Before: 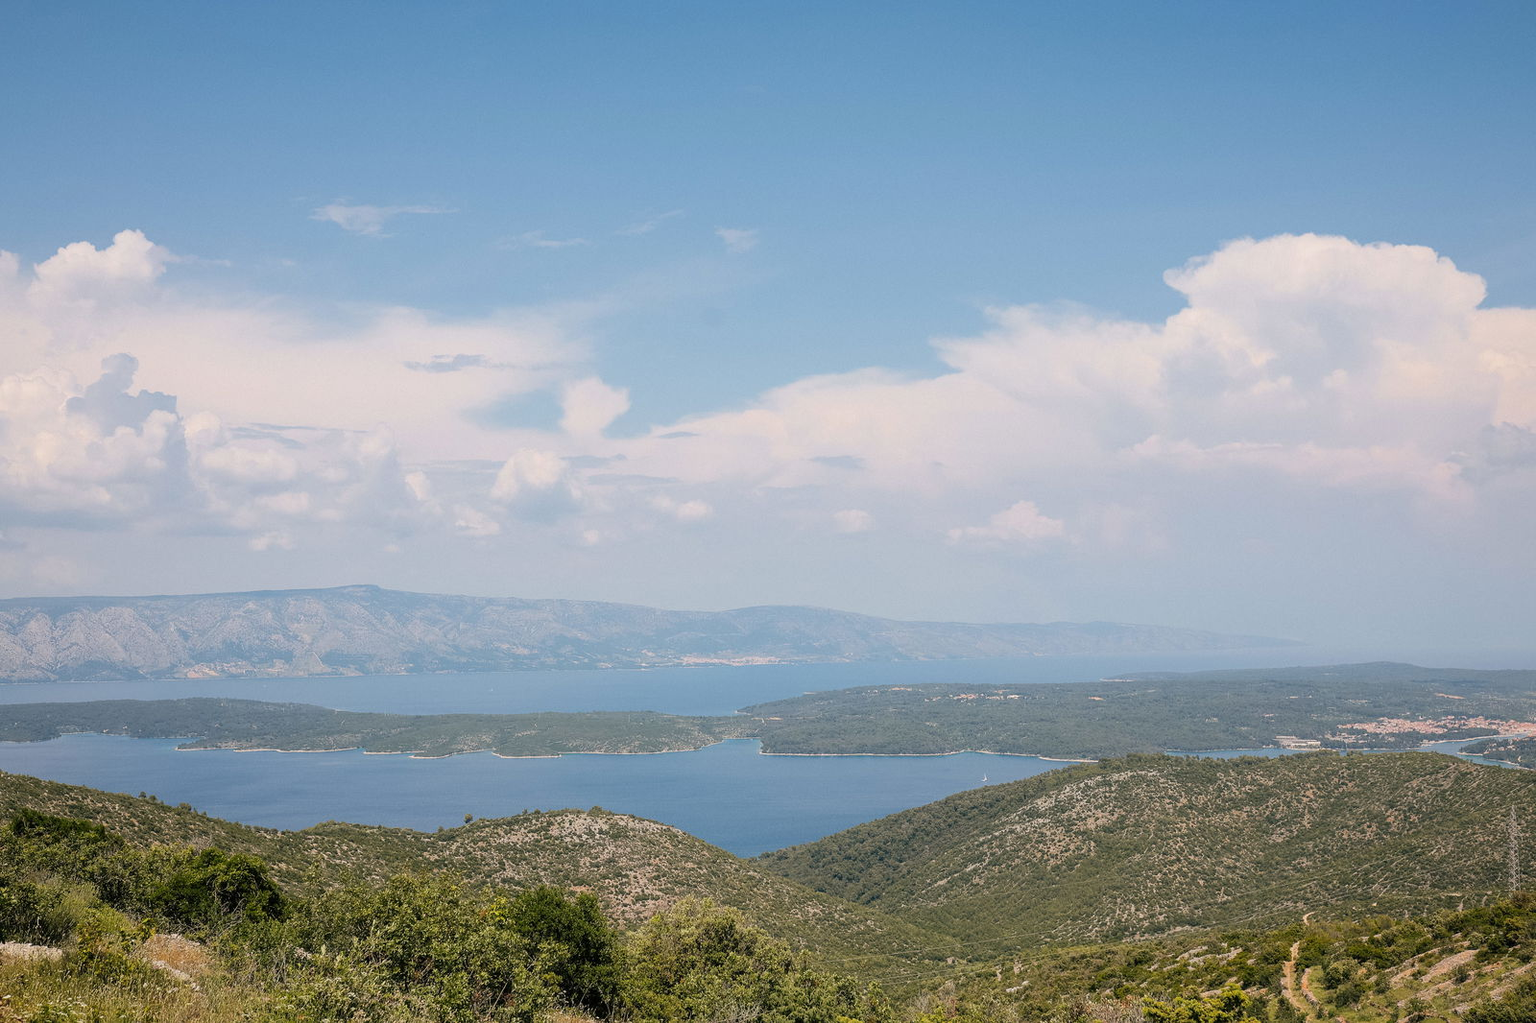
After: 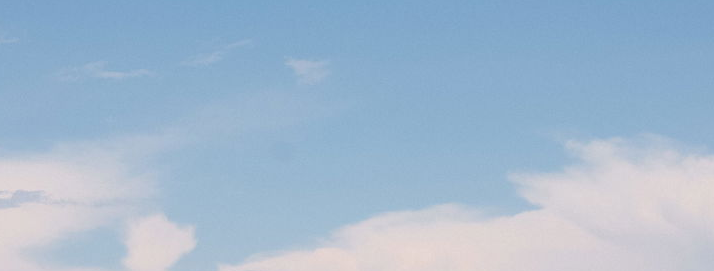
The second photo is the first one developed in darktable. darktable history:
crop: left 28.776%, top 16.829%, right 26.594%, bottom 57.729%
